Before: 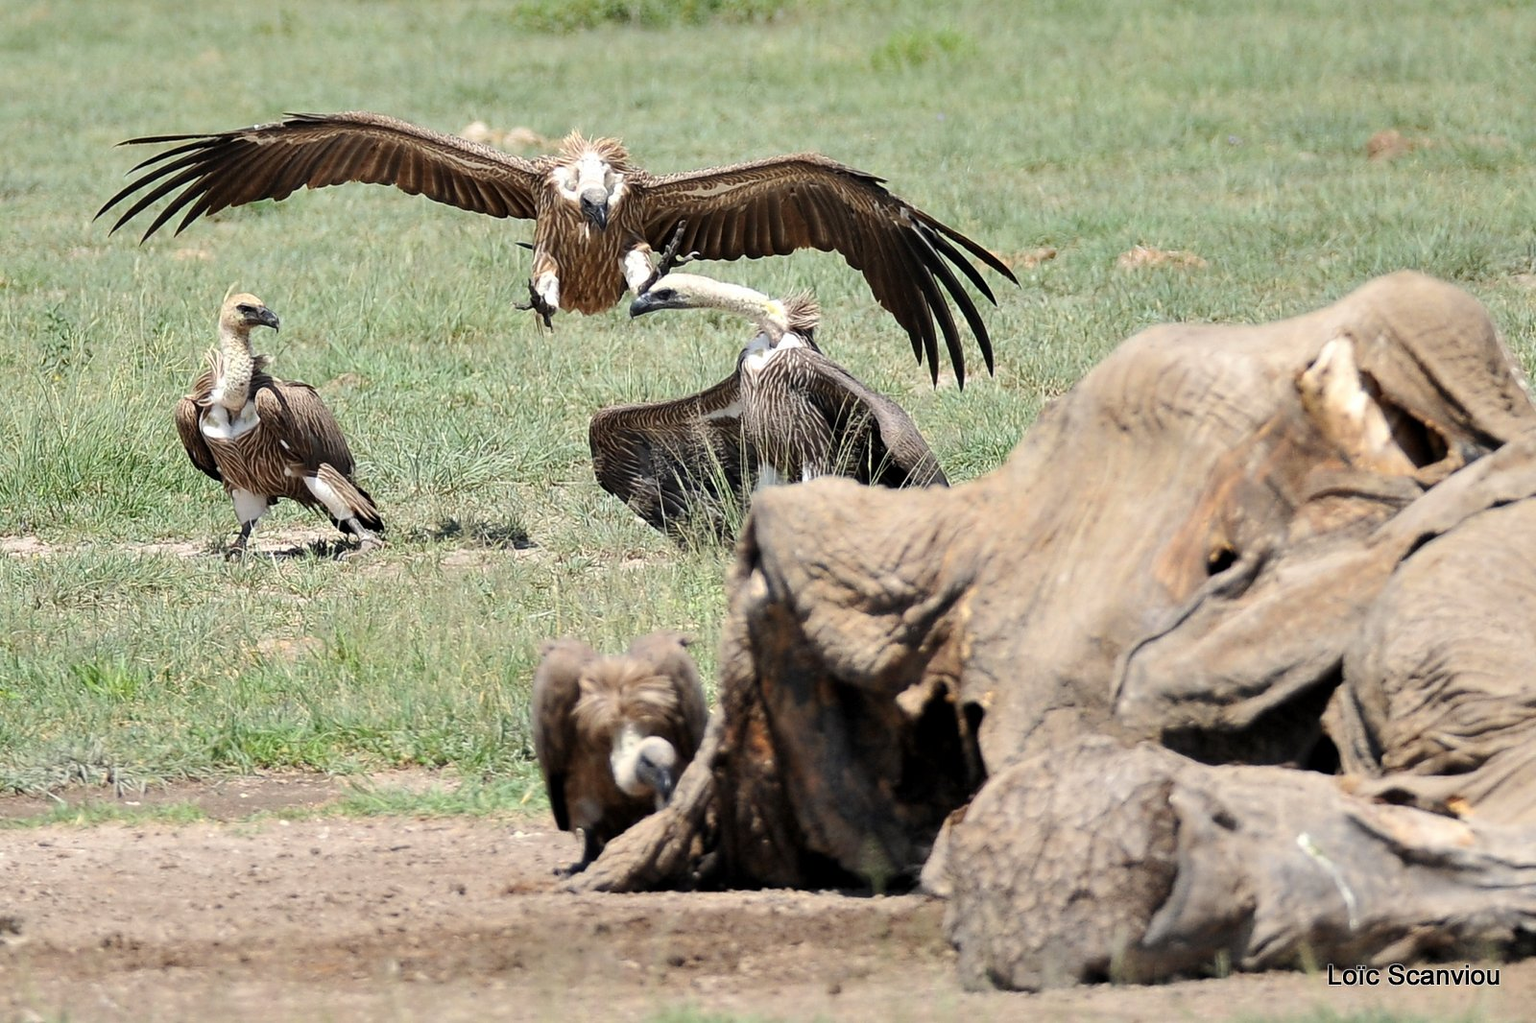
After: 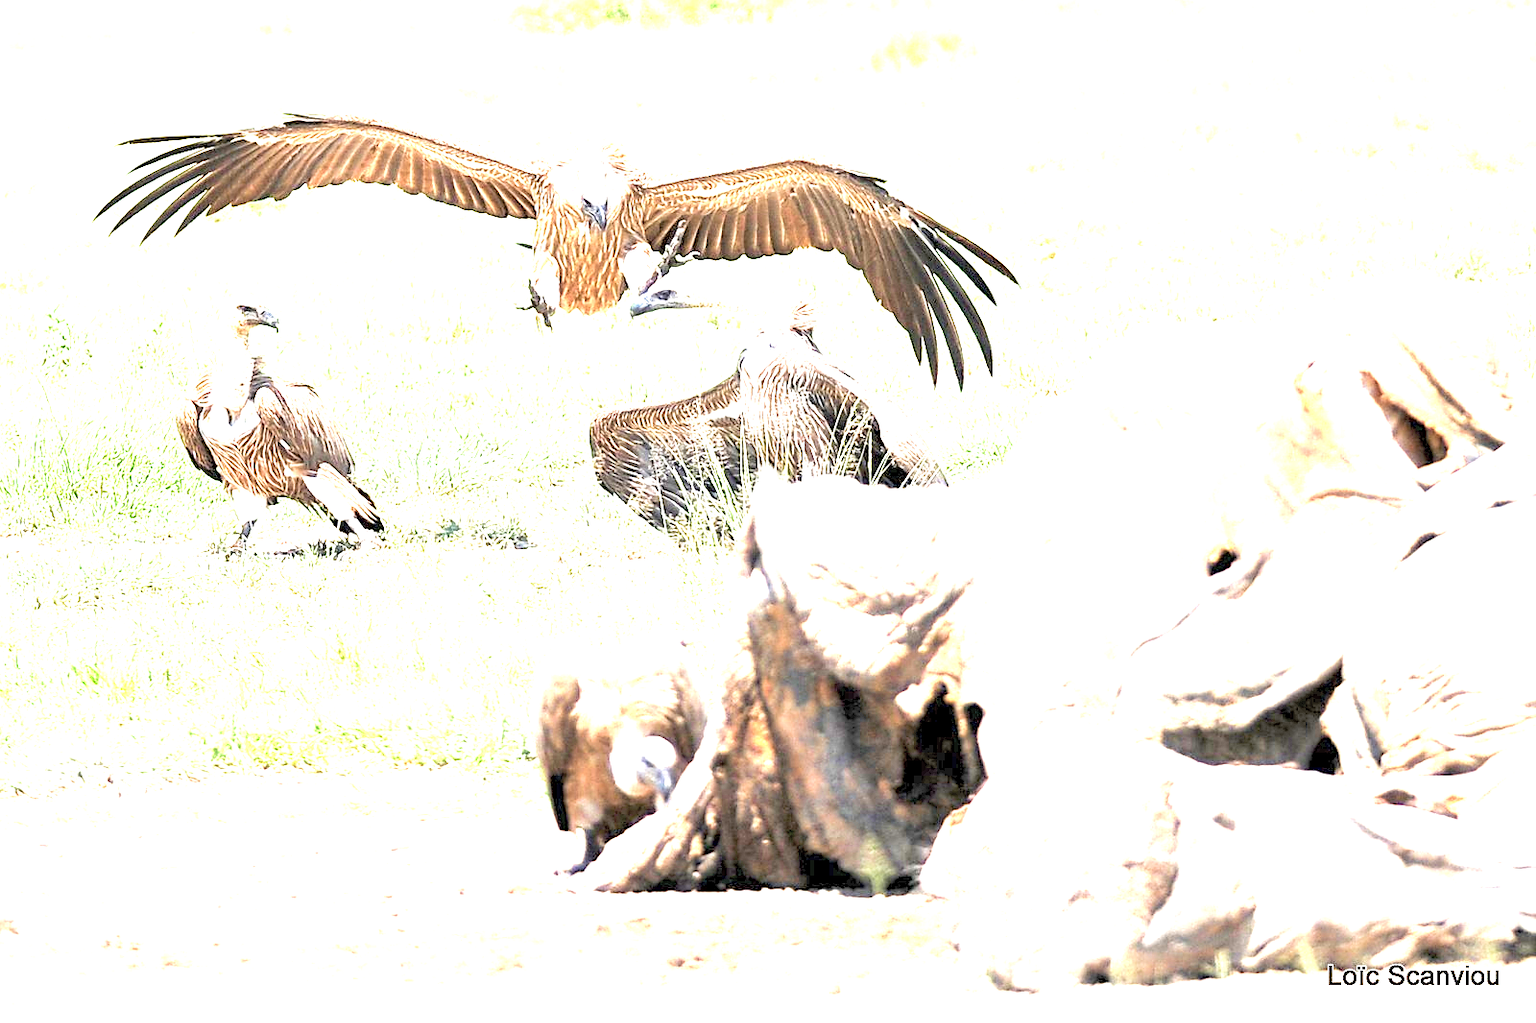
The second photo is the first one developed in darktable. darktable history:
velvia: on, module defaults
exposure: exposure 3 EV, compensate highlight preservation false
contrast brightness saturation: brightness 0.28
sharpen: on, module defaults
